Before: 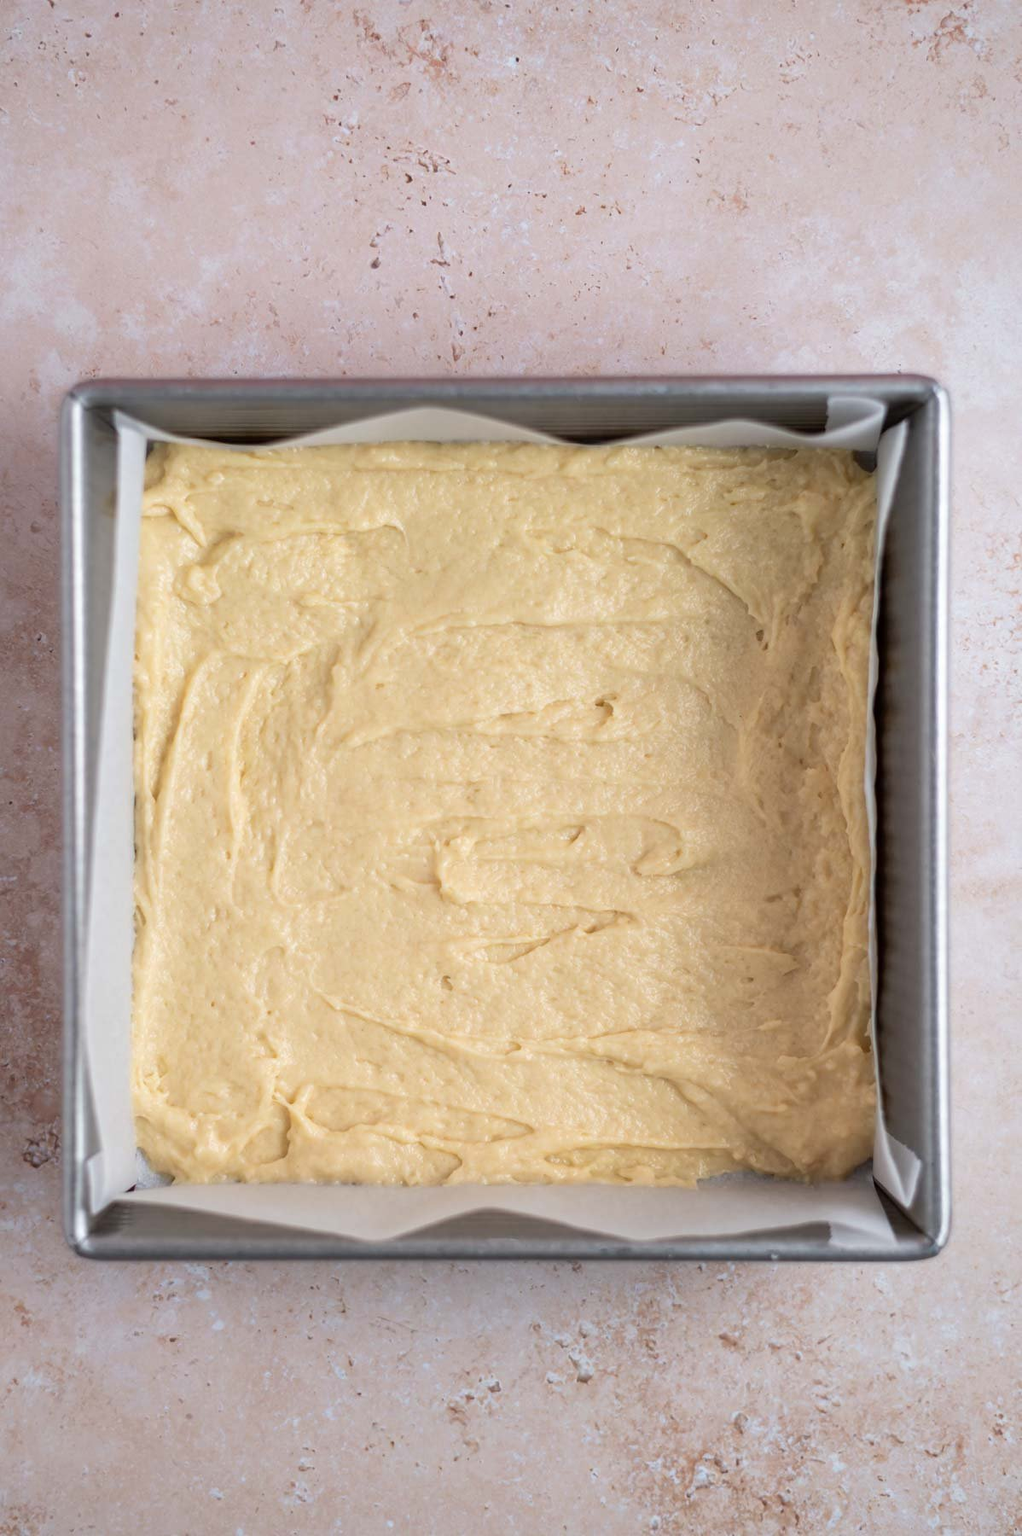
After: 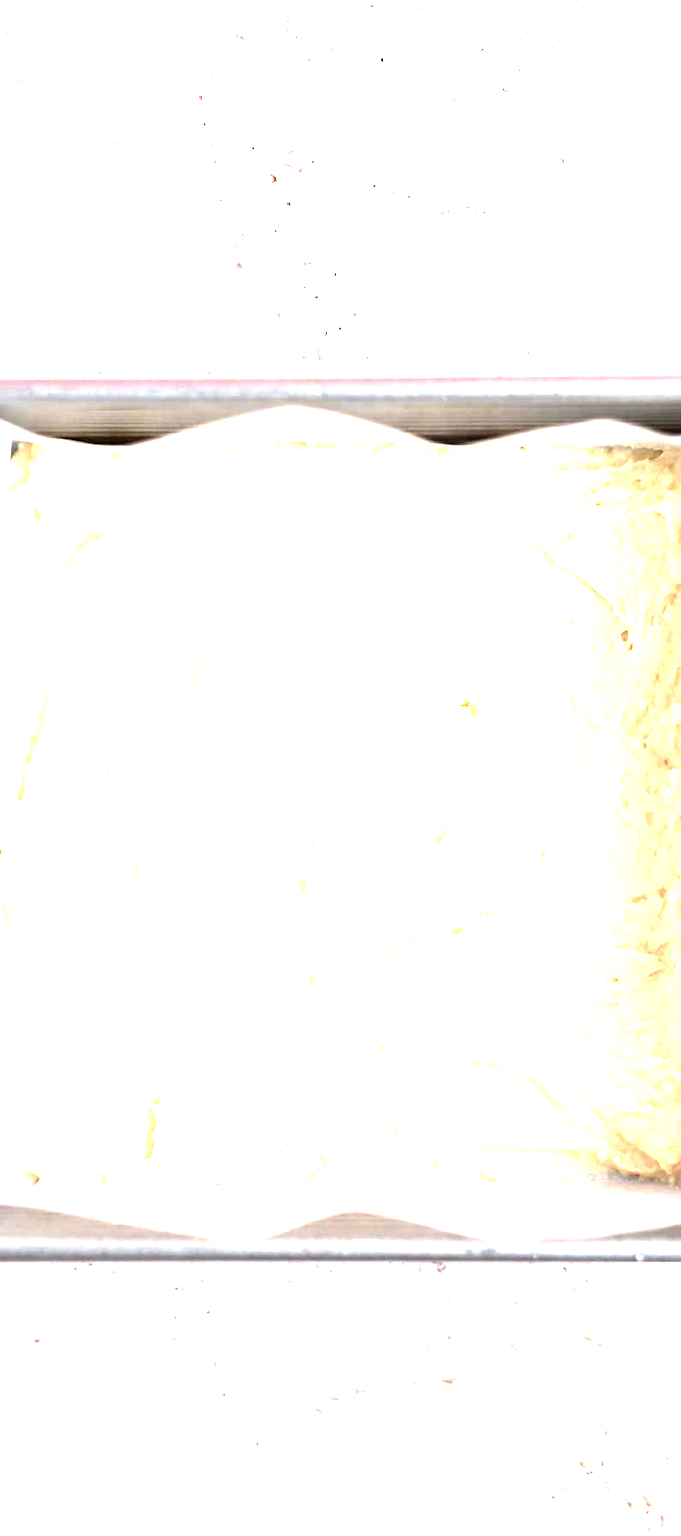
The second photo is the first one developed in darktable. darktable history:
color balance rgb: power › luminance -8.804%, perceptual saturation grading › global saturation 0.139%, global vibrance 10.038%, contrast 14.559%, saturation formula JzAzBz (2021)
contrast brightness saturation: saturation -0.054
exposure: black level correction 0, exposure 2.166 EV, compensate highlight preservation false
shadows and highlights: shadows 12.07, white point adjustment 1.18, highlights -0.987, soften with gaussian
crop and rotate: left 13.345%, right 19.978%
